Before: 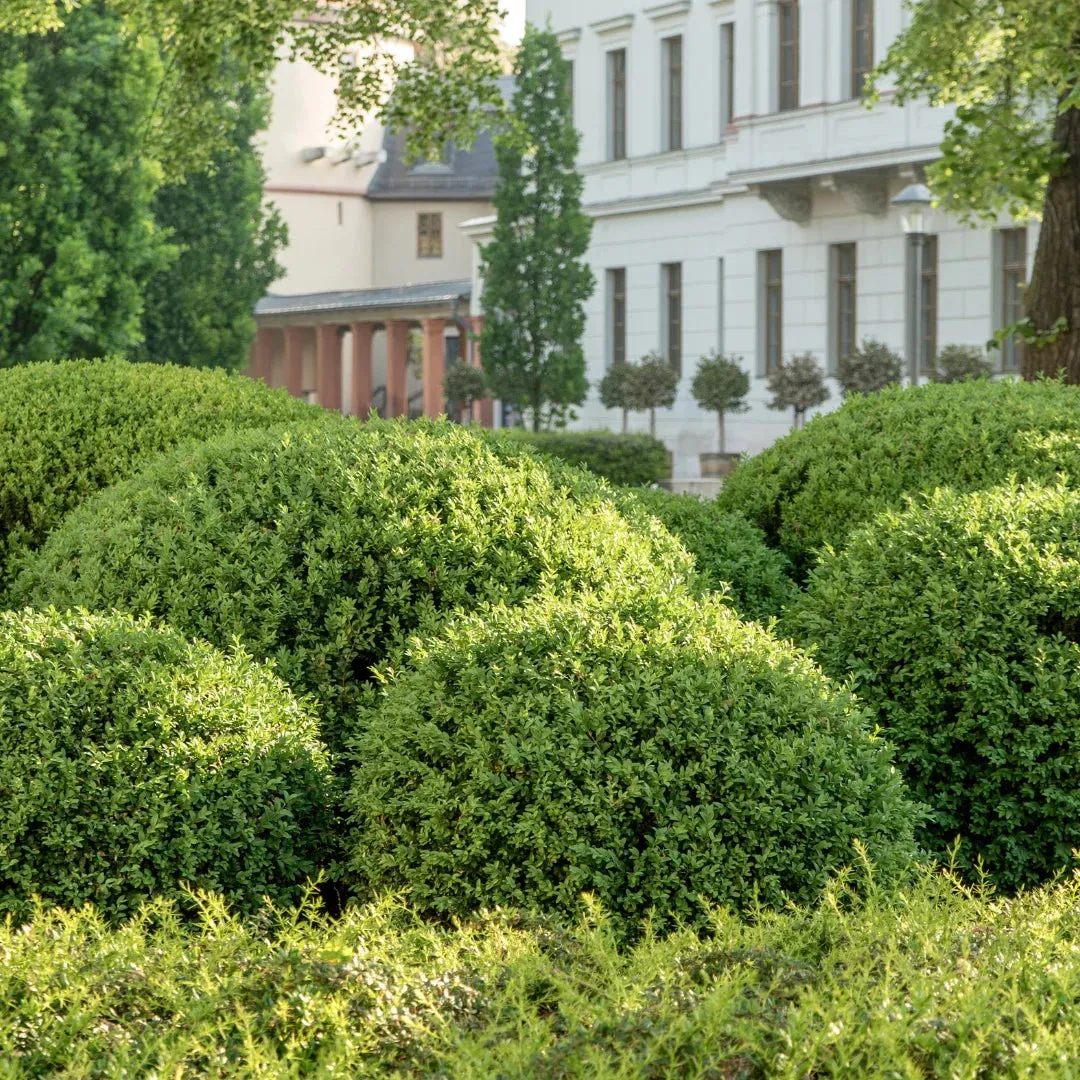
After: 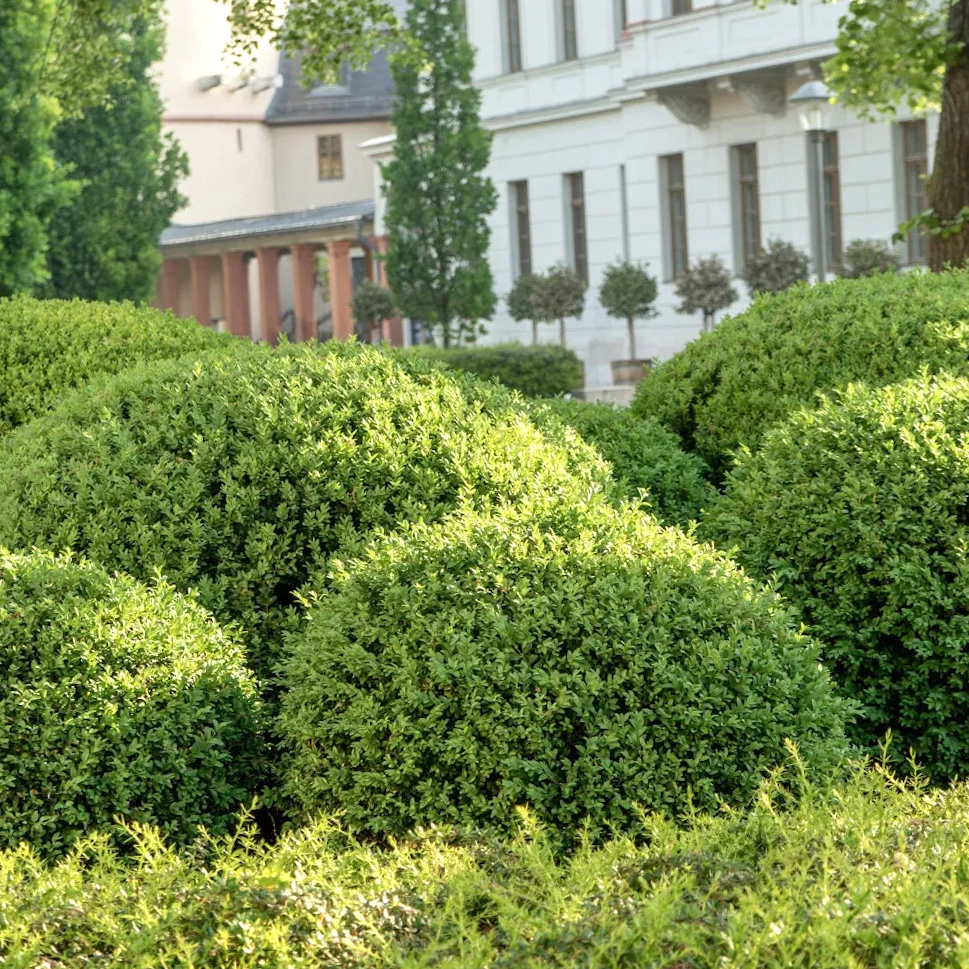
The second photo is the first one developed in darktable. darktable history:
tone equalizer: on, module defaults
exposure: exposure 0.223 EV, compensate highlight preservation false
crop and rotate: angle 2.96°, left 5.703%, top 5.678%
